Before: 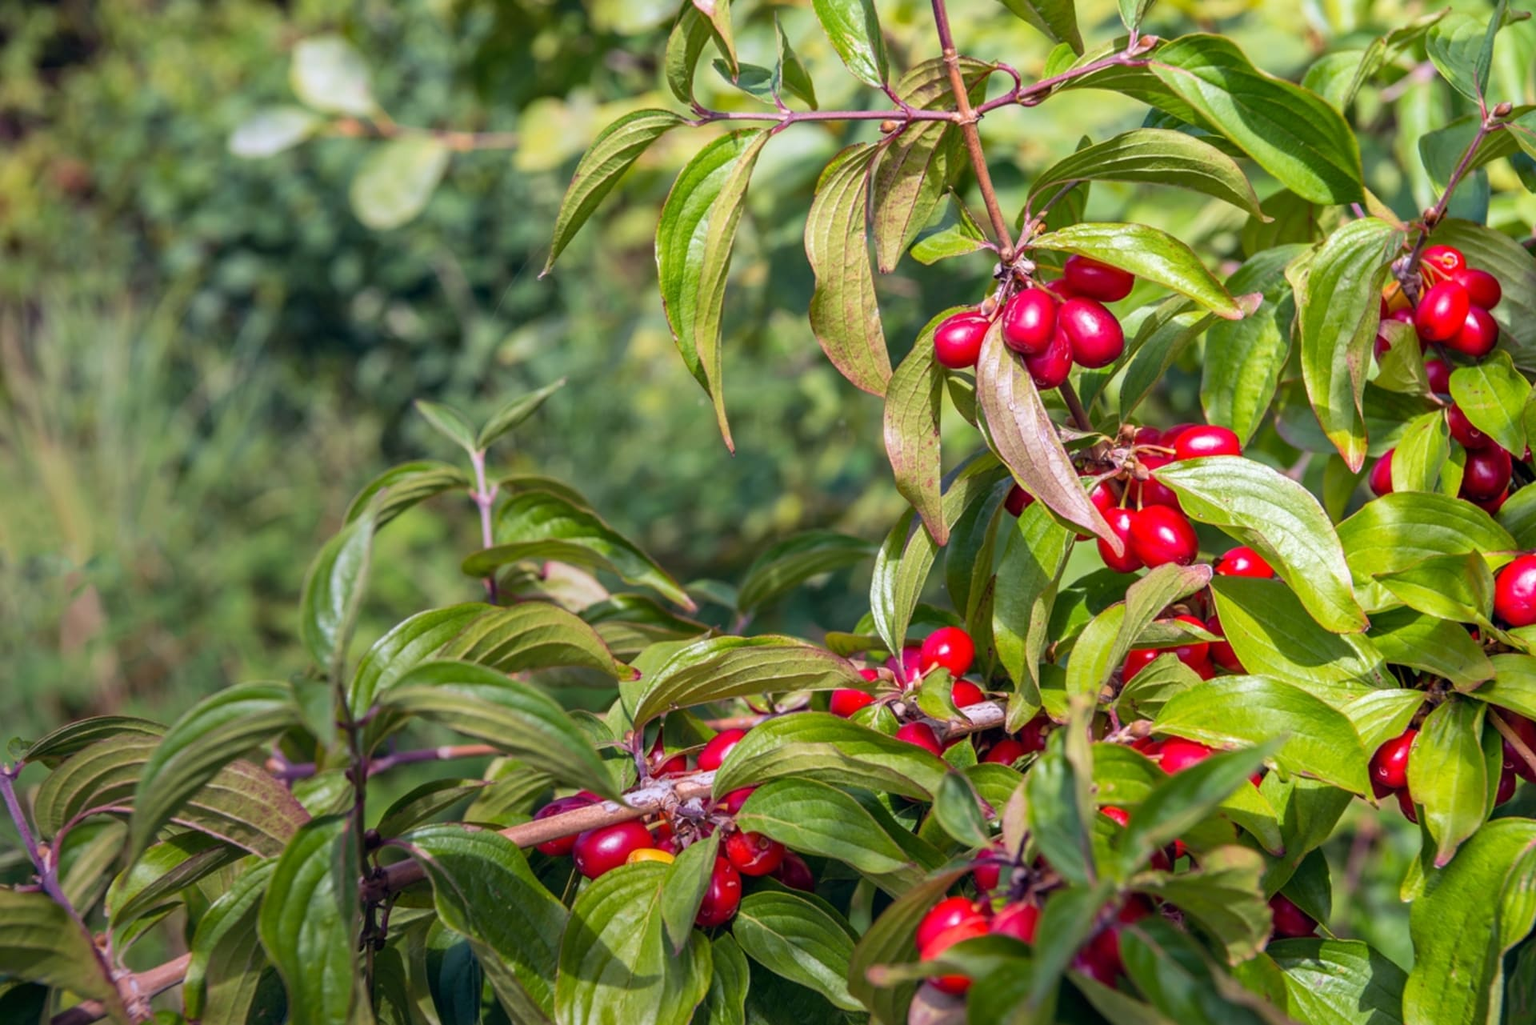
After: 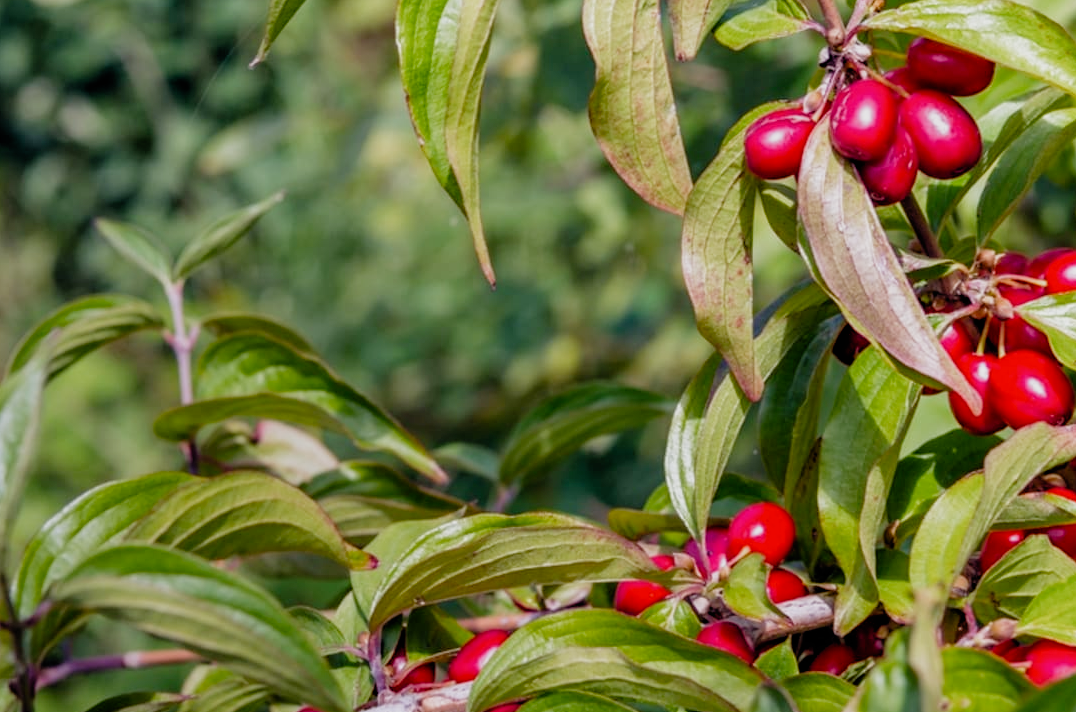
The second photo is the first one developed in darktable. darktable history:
filmic rgb: black relative exposure -5.69 EV, white relative exposure 3.39 EV, hardness 3.66, preserve chrominance no, color science v5 (2021)
crop and rotate: left 22.074%, top 21.947%, right 21.845%, bottom 22.413%
tone equalizer: on, module defaults
